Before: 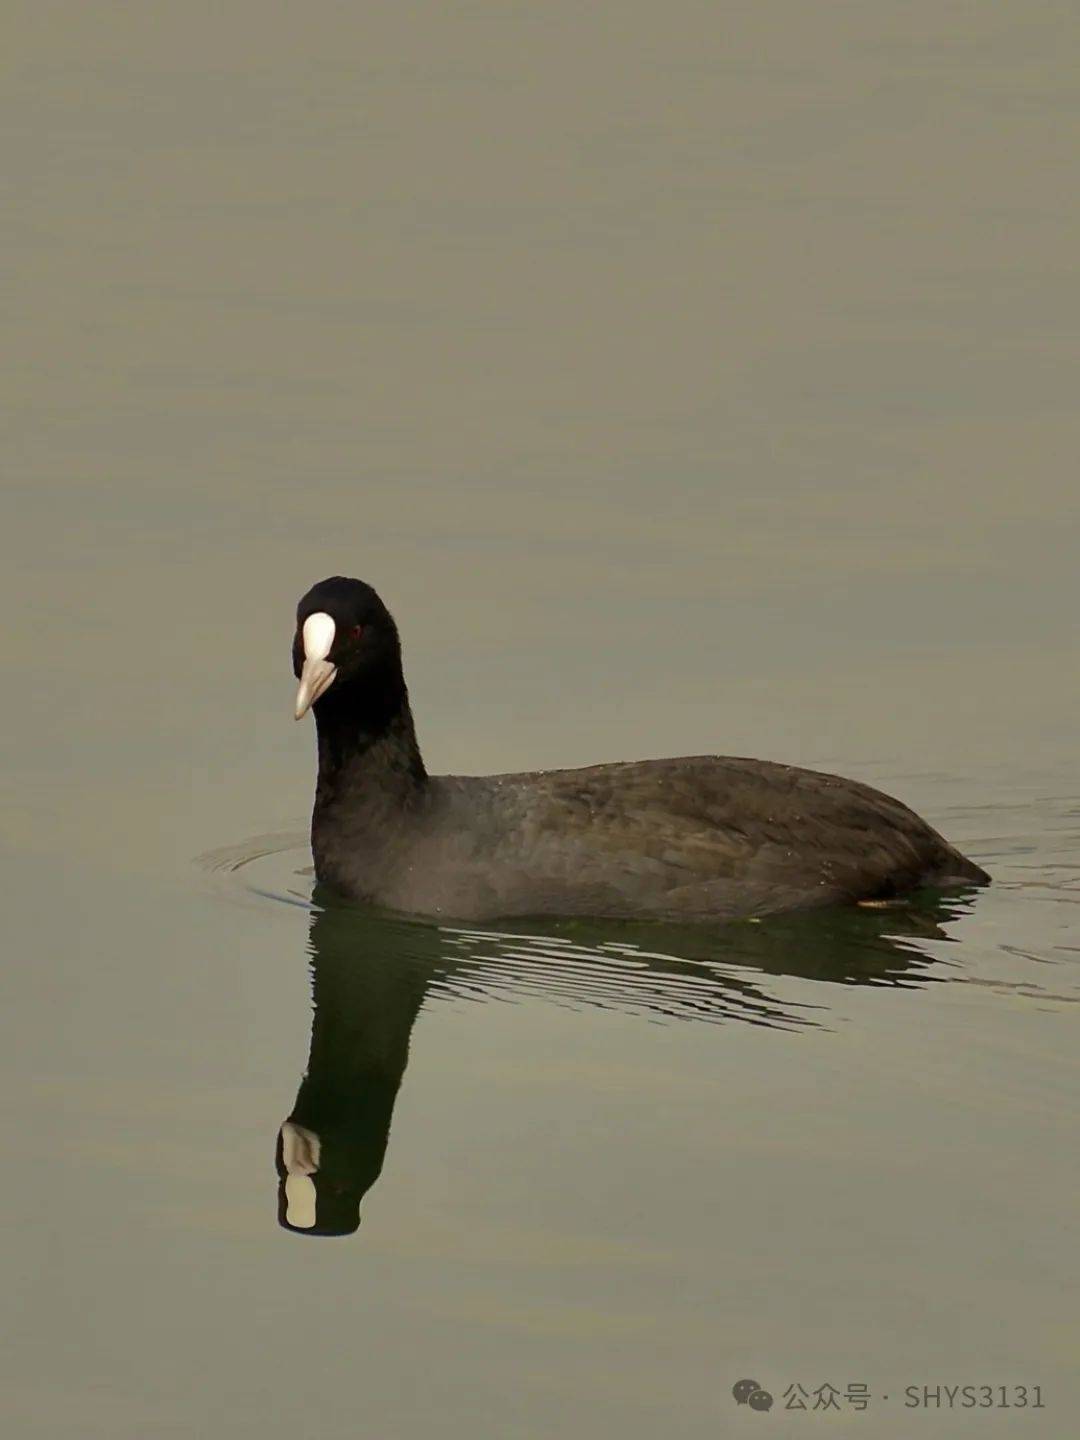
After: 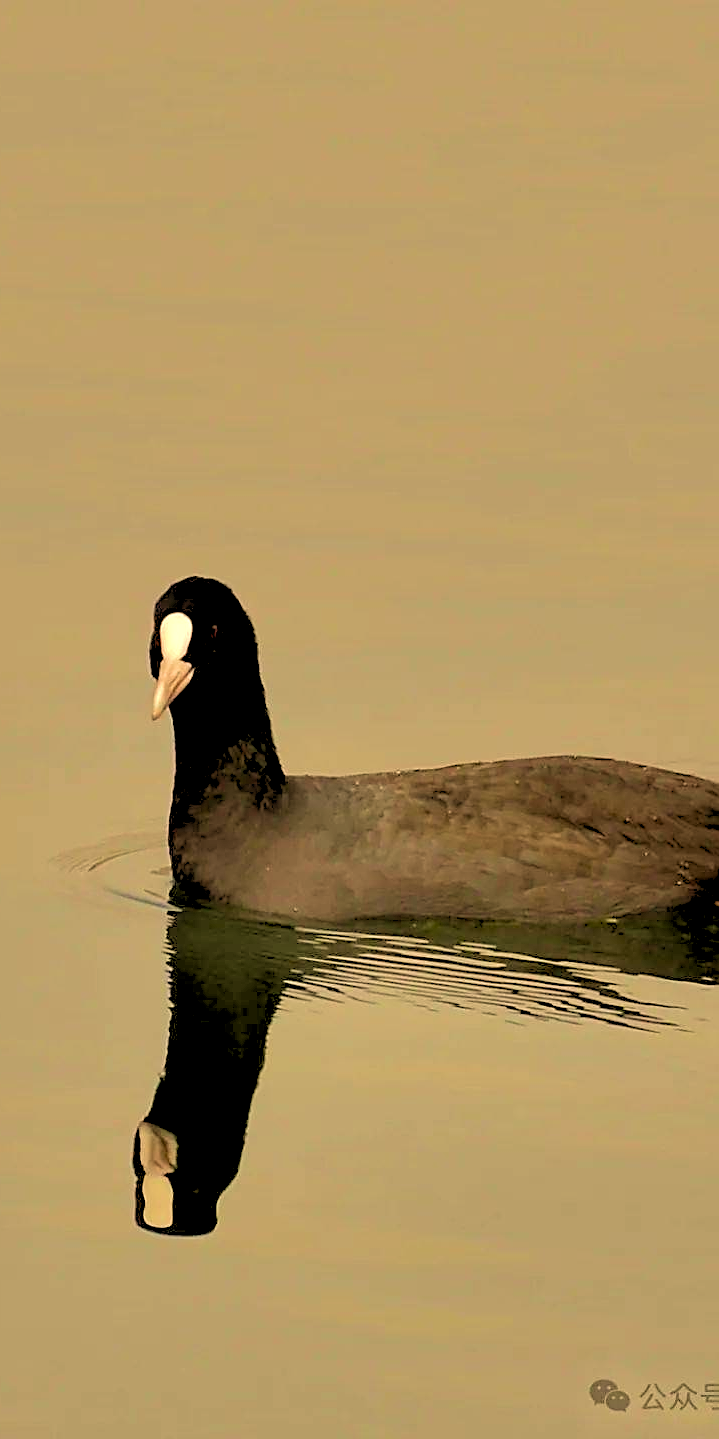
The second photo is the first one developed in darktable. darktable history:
velvia: on, module defaults
rgb levels: preserve colors sum RGB, levels [[0.038, 0.433, 0.934], [0, 0.5, 1], [0, 0.5, 1]]
crop and rotate: left 13.342%, right 19.991%
sharpen: on, module defaults
exposure: black level correction 0.005, exposure 0.417 EV, compensate highlight preservation false
white balance: red 1.123, blue 0.83
